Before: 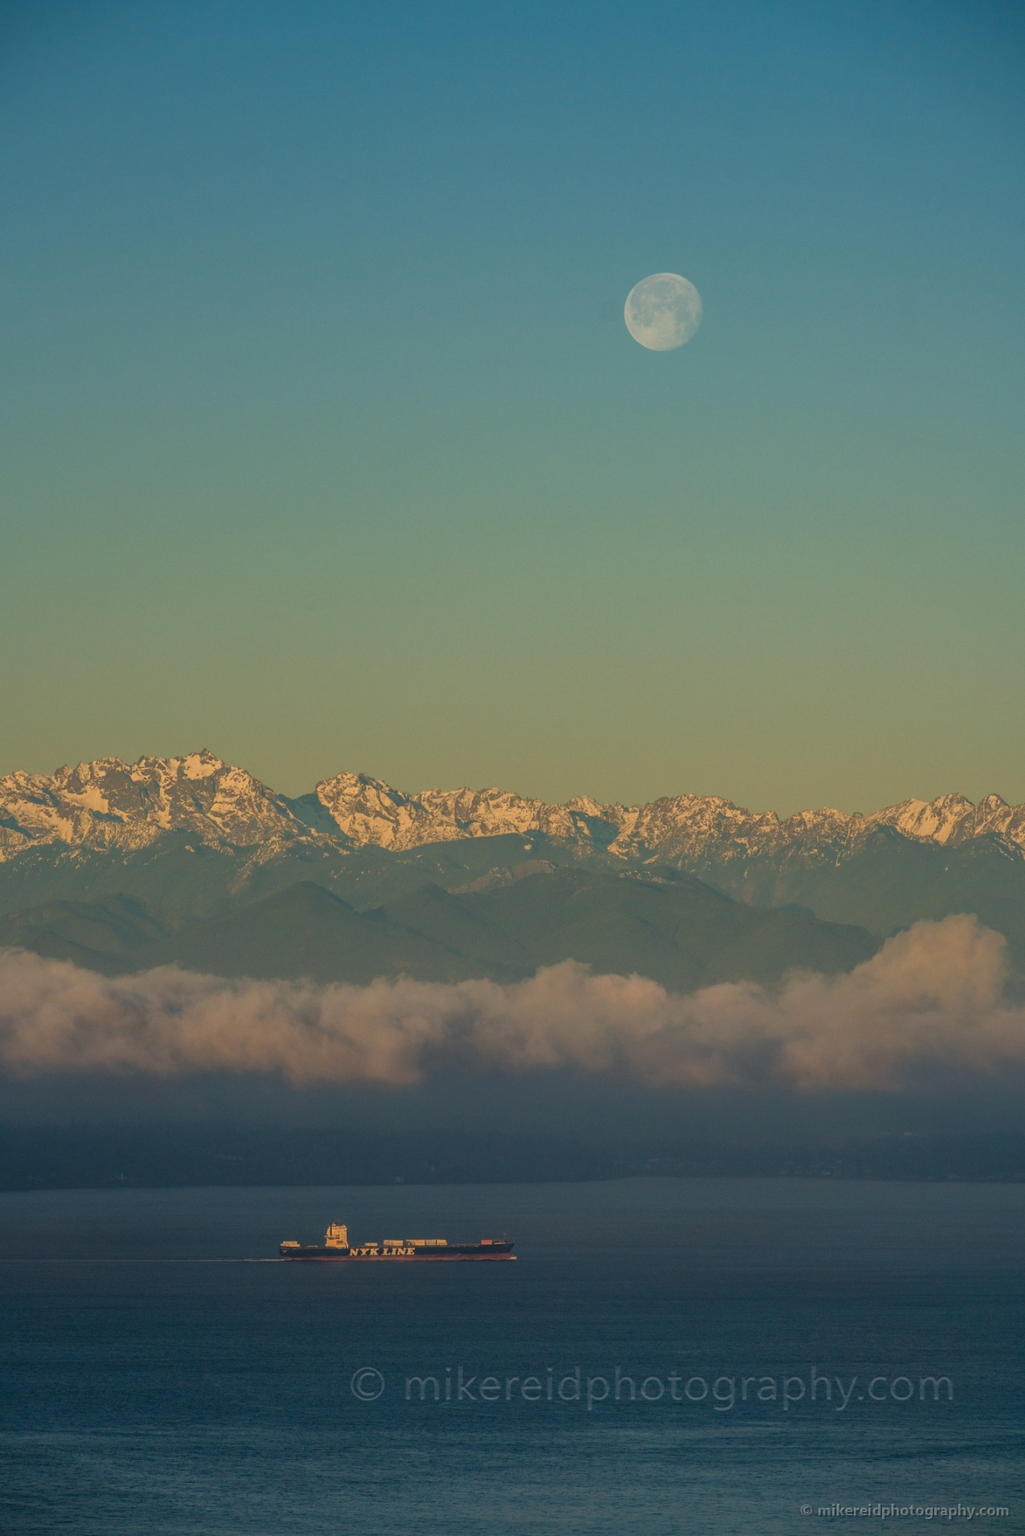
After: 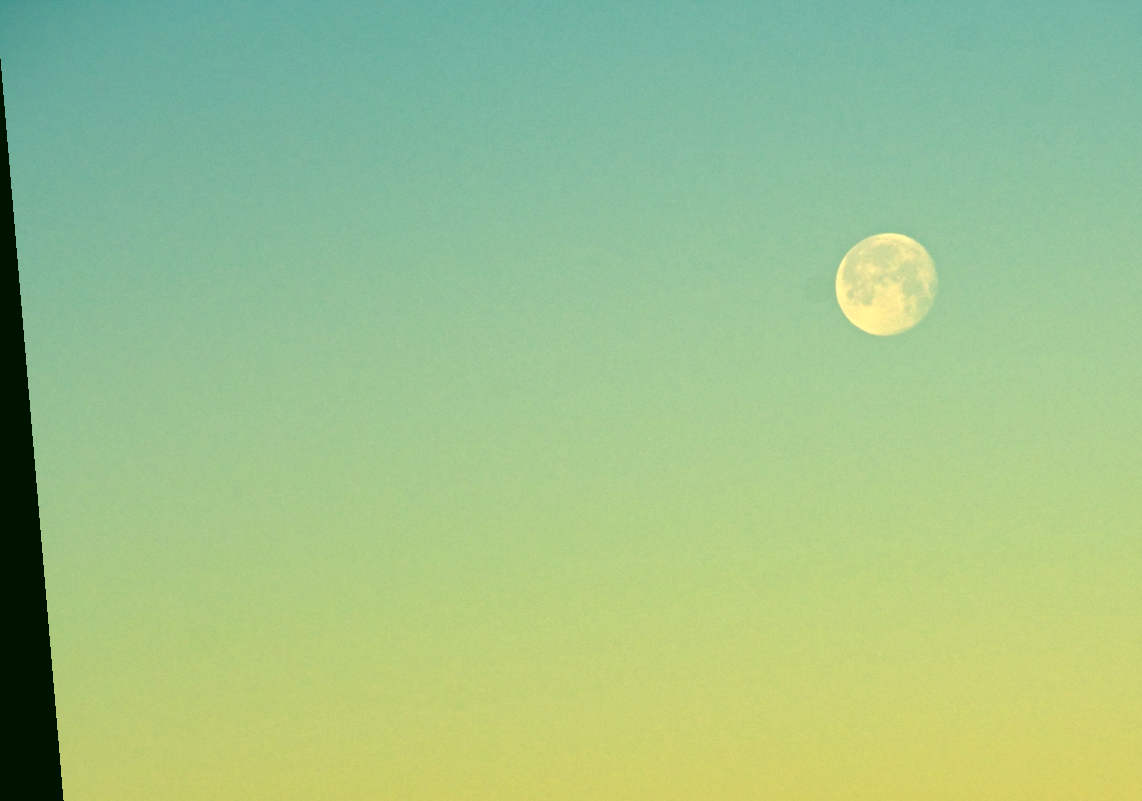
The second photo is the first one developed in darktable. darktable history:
exposure: black level correction 0, exposure 1.2 EV, compensate exposure bias true, compensate highlight preservation false
rotate and perspective: rotation -4.86°, automatic cropping off
crop: left 0.579%, top 7.627%, right 23.167%, bottom 54.275%
tone equalizer: on, module defaults
color correction: highlights a* 5.62, highlights b* 33.57, shadows a* -25.86, shadows b* 4.02
contrast equalizer: y [[0.5, 0.5, 0.501, 0.63, 0.504, 0.5], [0.5 ×6], [0.5 ×6], [0 ×6], [0 ×6]]
